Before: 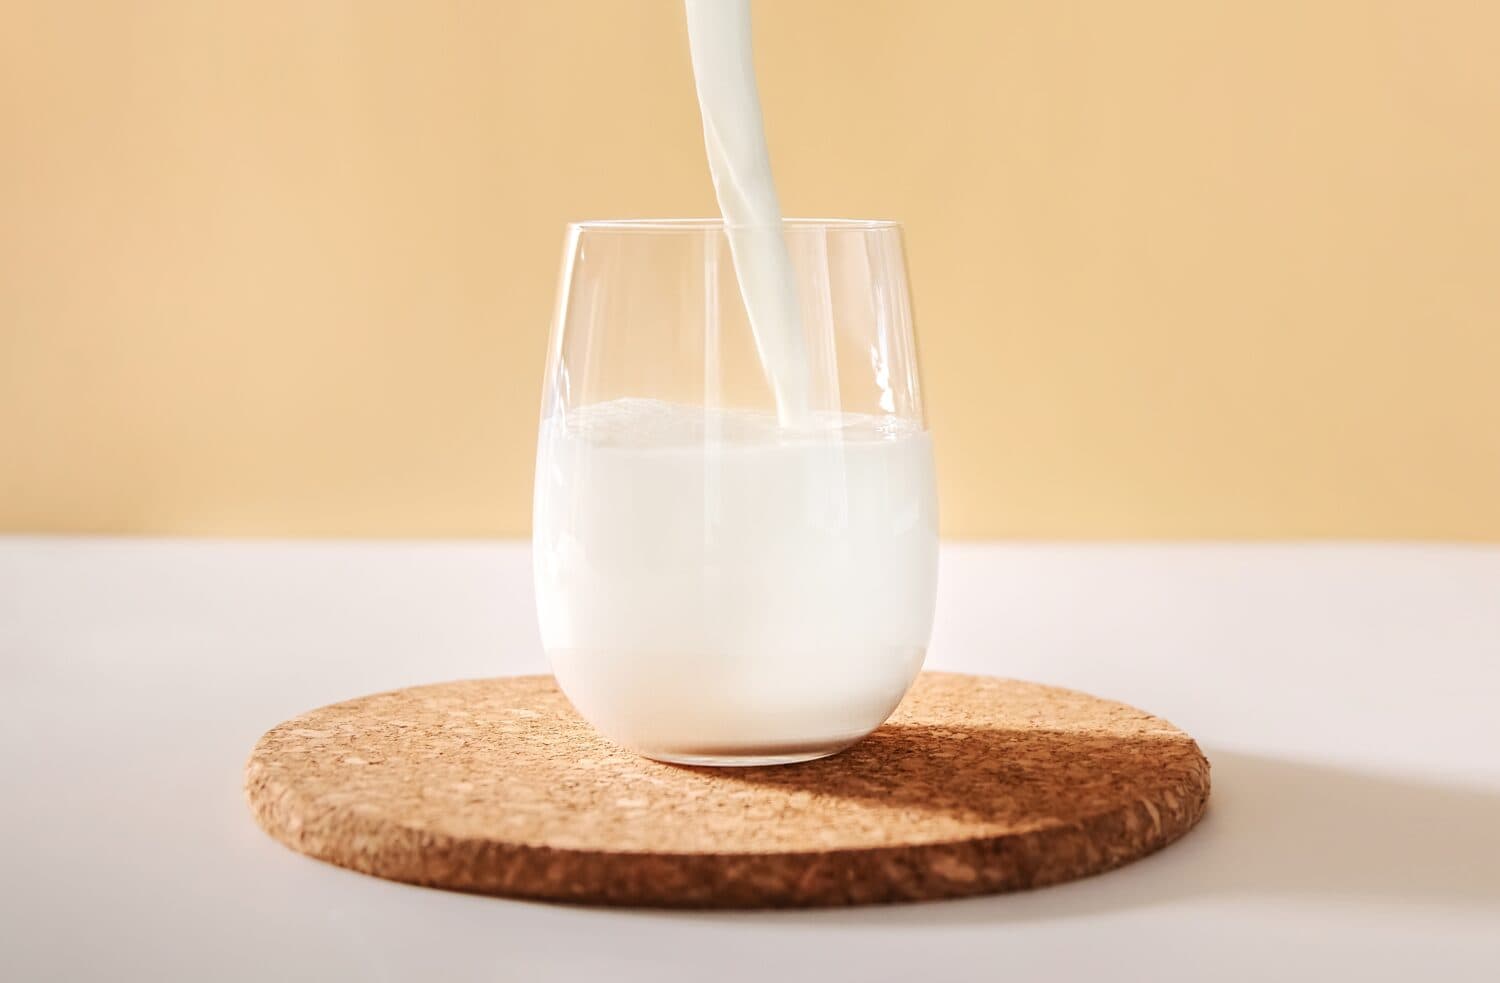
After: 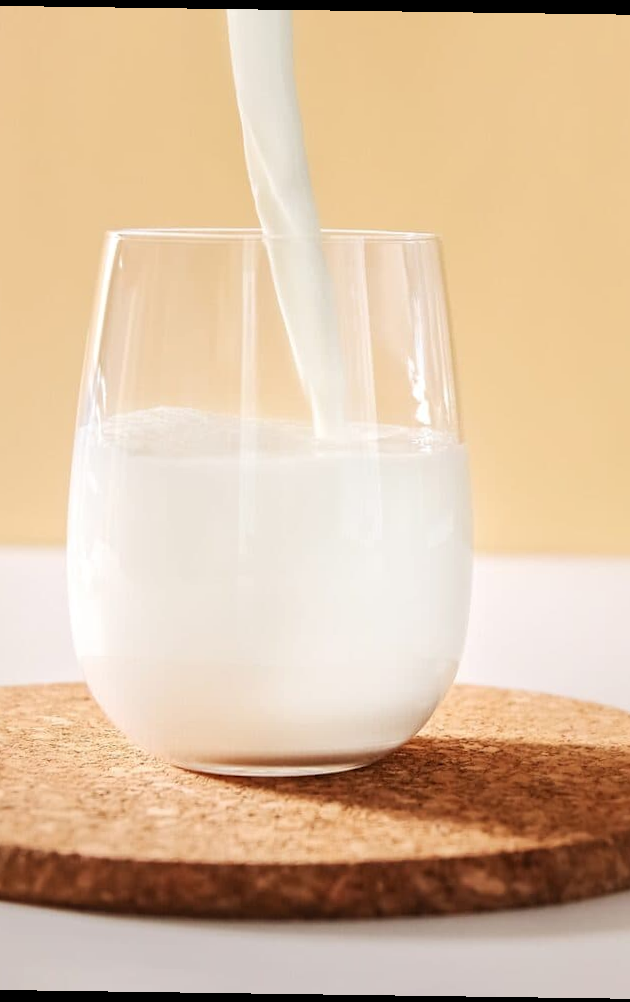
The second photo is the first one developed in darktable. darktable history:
crop: left 31.229%, right 27.105%
rotate and perspective: rotation 0.8°, automatic cropping off
